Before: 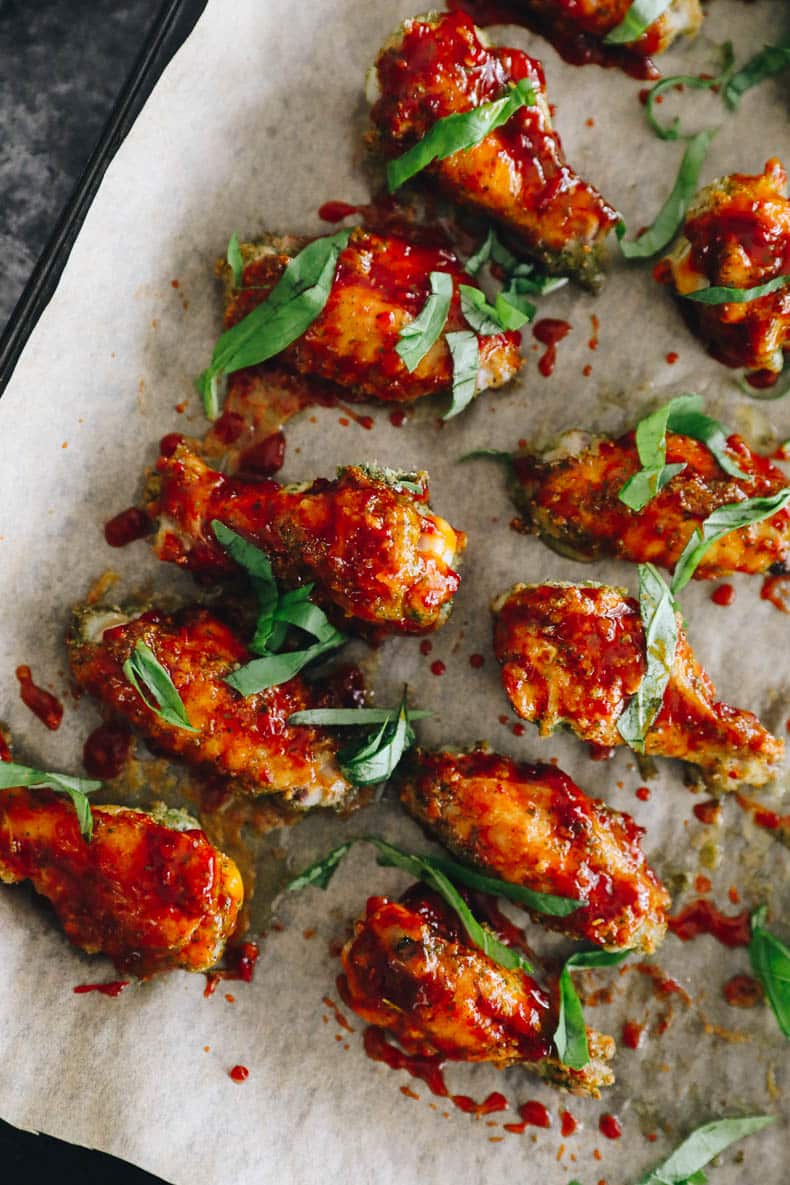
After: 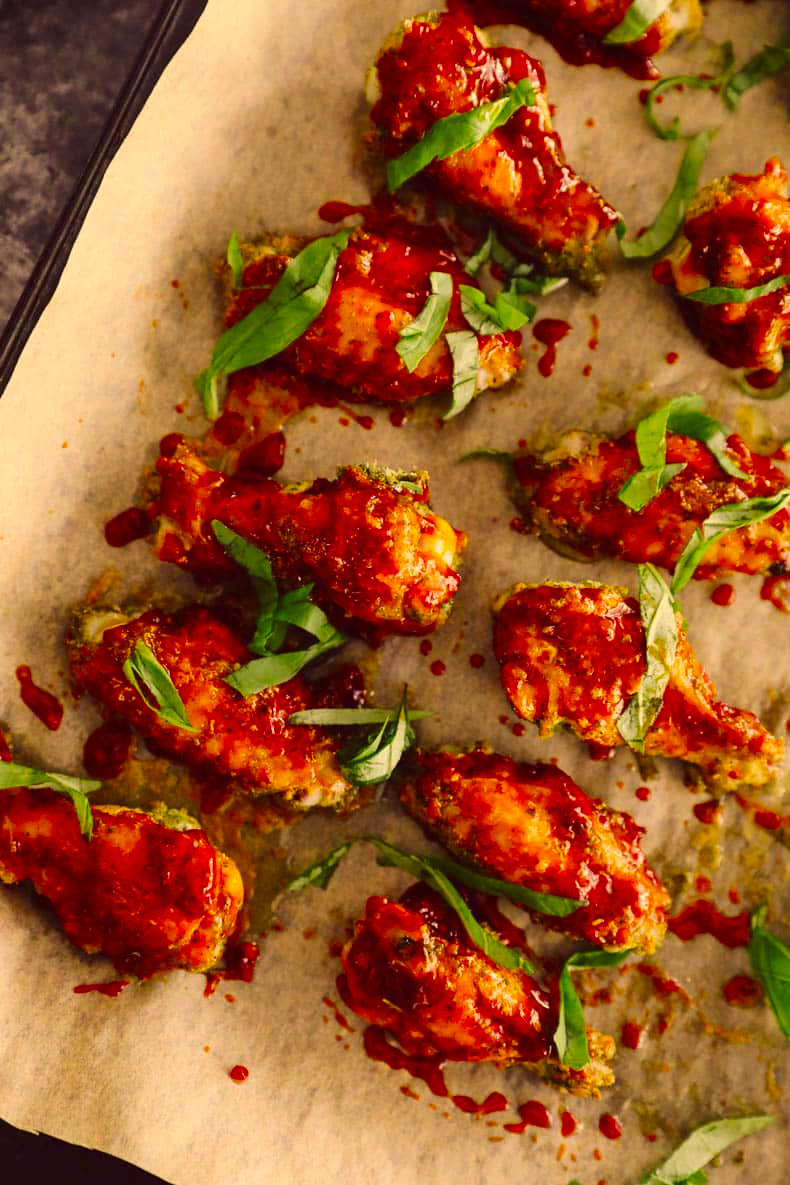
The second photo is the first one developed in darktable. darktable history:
color correction: highlights a* 10.12, highlights b* 39.04, shadows a* 14.62, shadows b* 3.37
color balance rgb: perceptual saturation grading › global saturation 25%, global vibrance 20%
